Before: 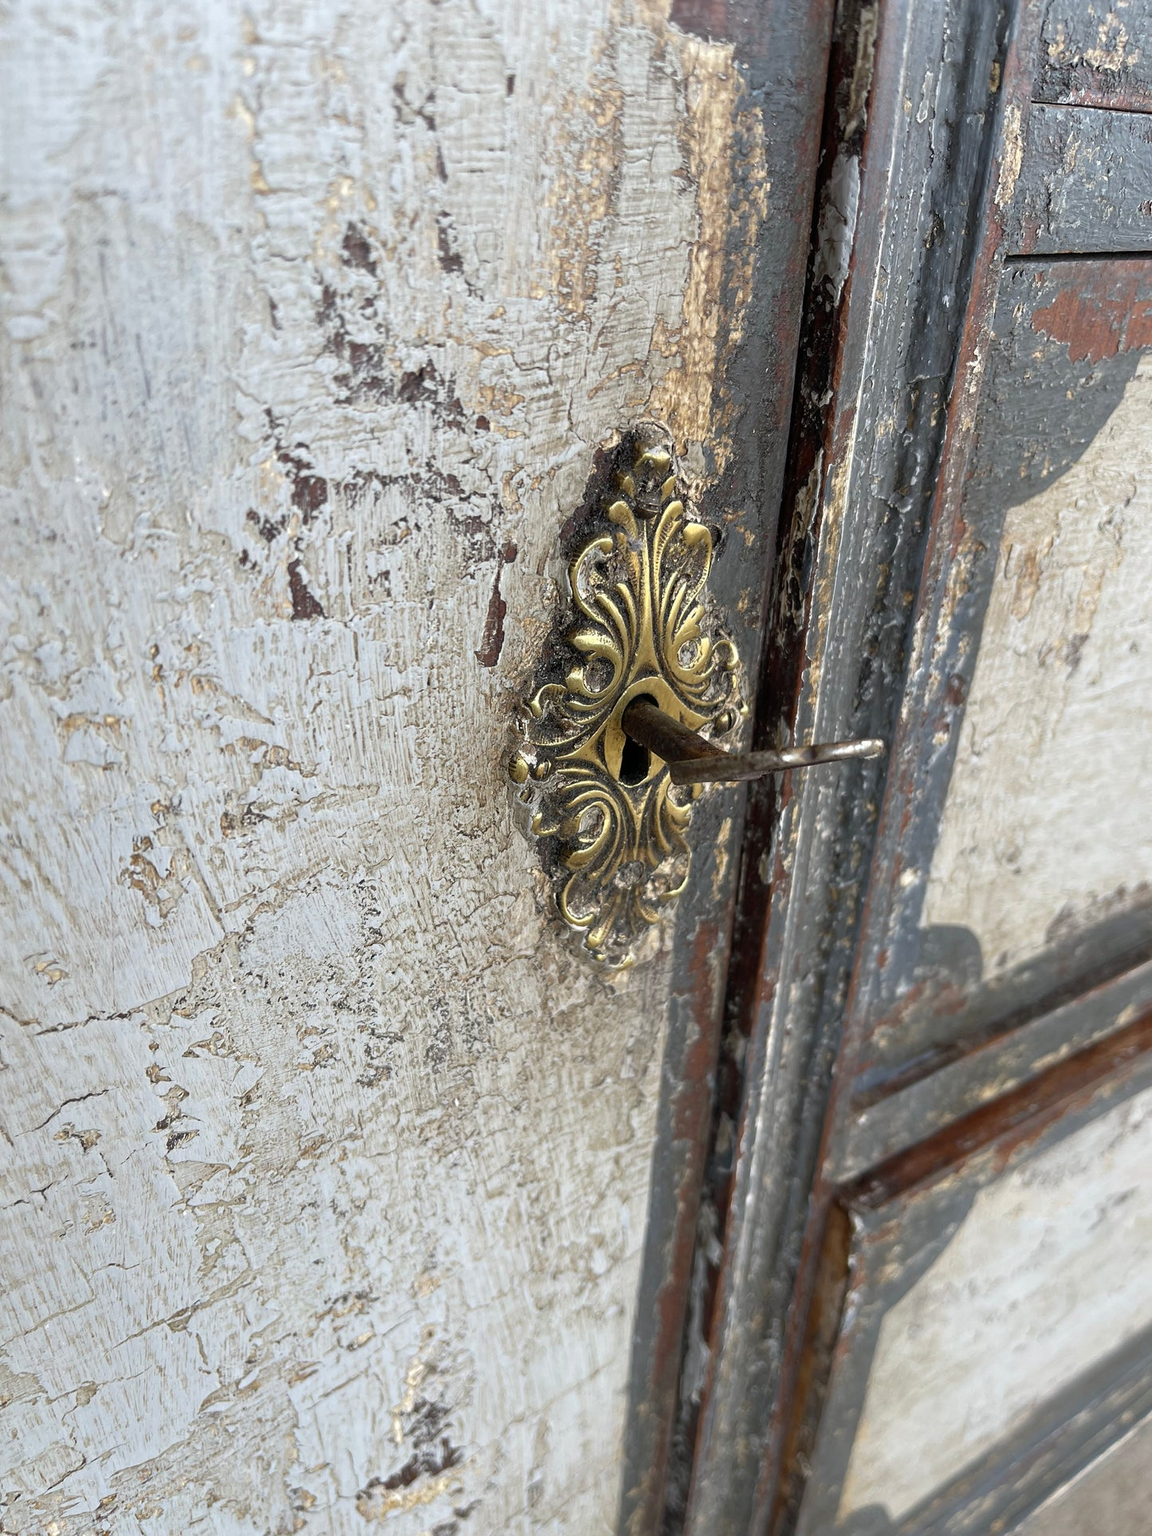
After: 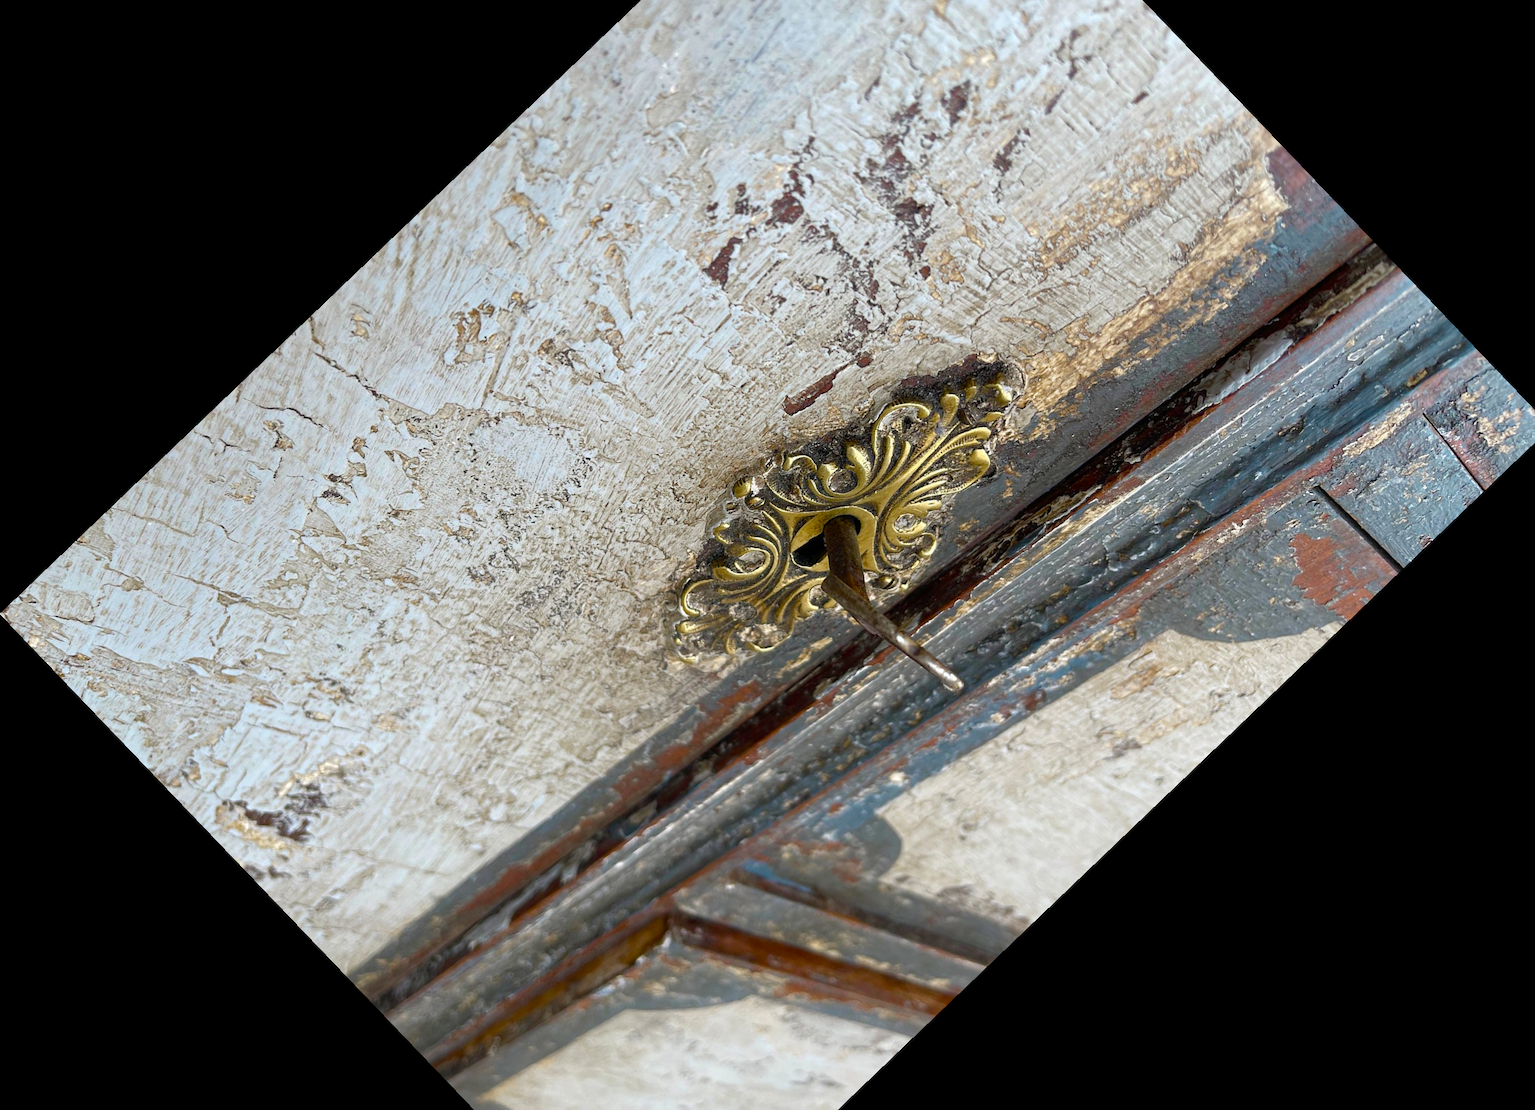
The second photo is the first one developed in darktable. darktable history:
color zones: curves: ch0 [(0.254, 0.492) (0.724, 0.62)]; ch1 [(0.25, 0.528) (0.719, 0.796)]; ch2 [(0, 0.472) (0.25, 0.5) (0.73, 0.184)]
crop and rotate: angle -46.26°, top 16.234%, right 0.912%, bottom 11.704%
color balance rgb: perceptual saturation grading › global saturation 20%, perceptual saturation grading › highlights -25%, perceptual saturation grading › shadows 50%
